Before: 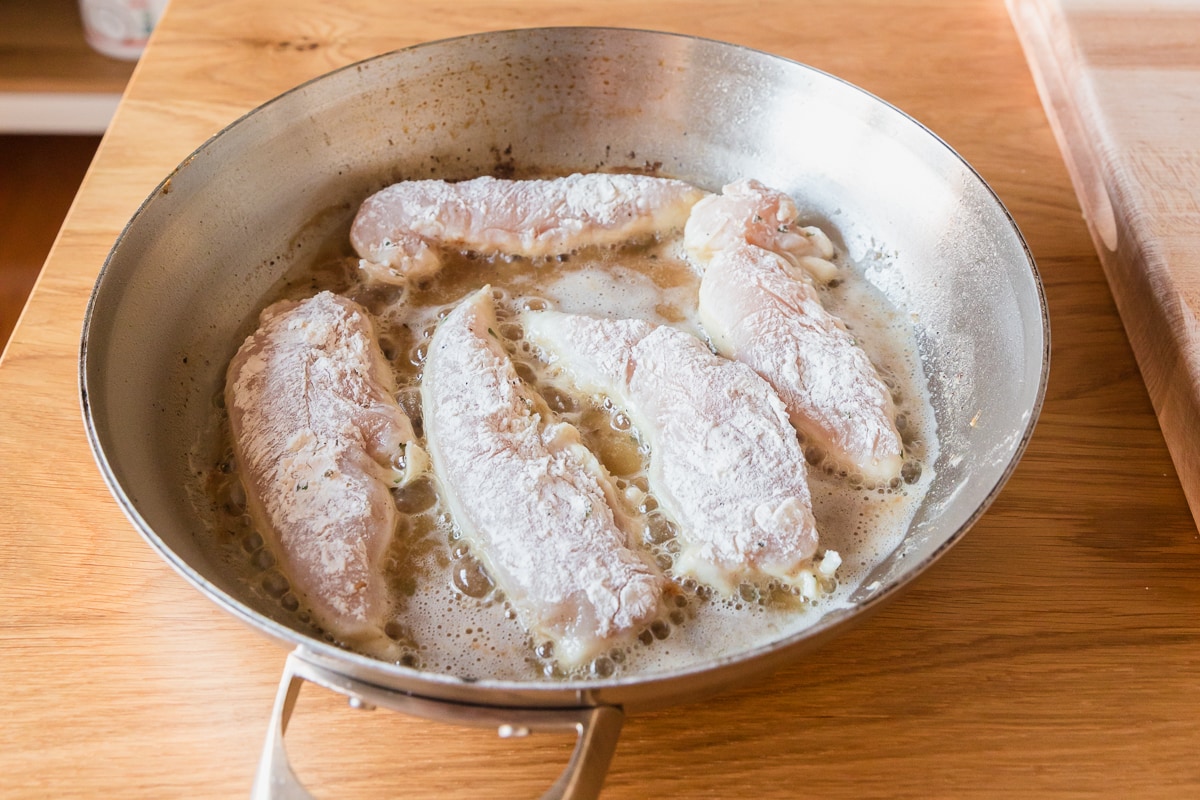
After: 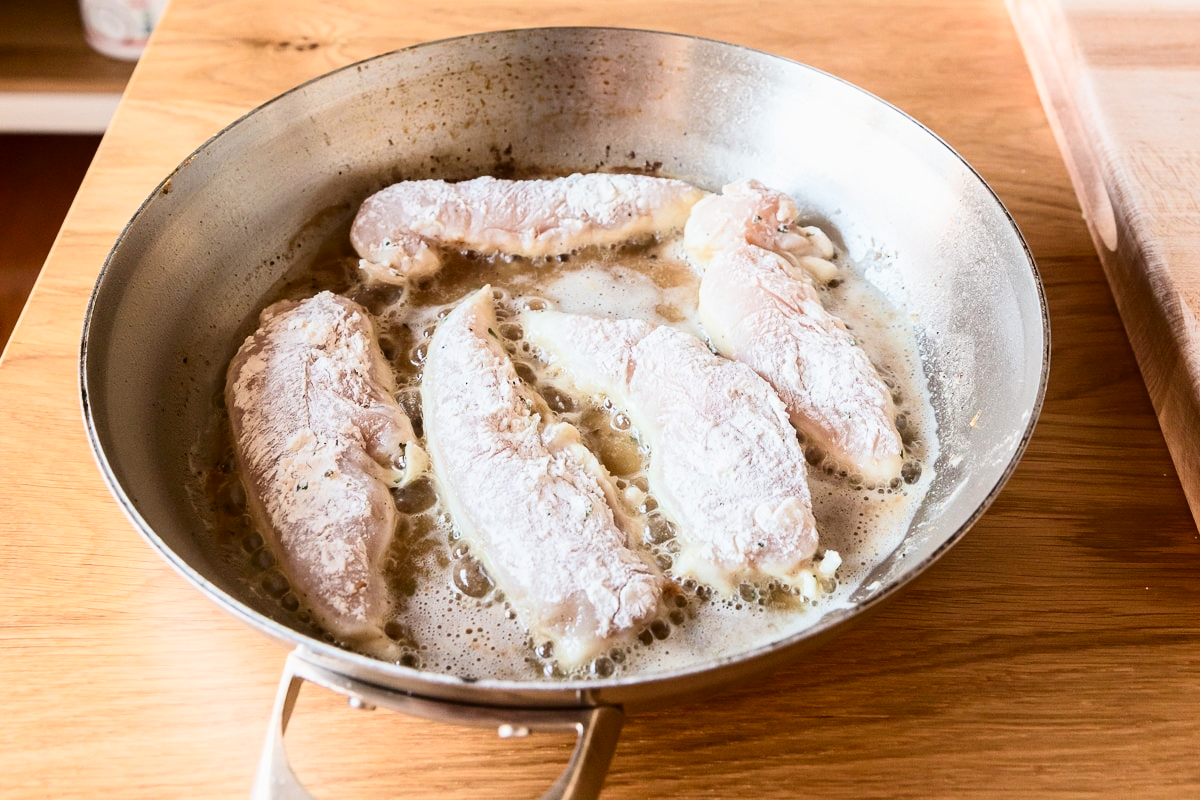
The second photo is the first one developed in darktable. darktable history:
contrast brightness saturation: contrast 0.28
contrast equalizer: y [[0.5 ×6], [0.5 ×6], [0.5, 0.5, 0.501, 0.545, 0.707, 0.863], [0 ×6], [0 ×6]]
